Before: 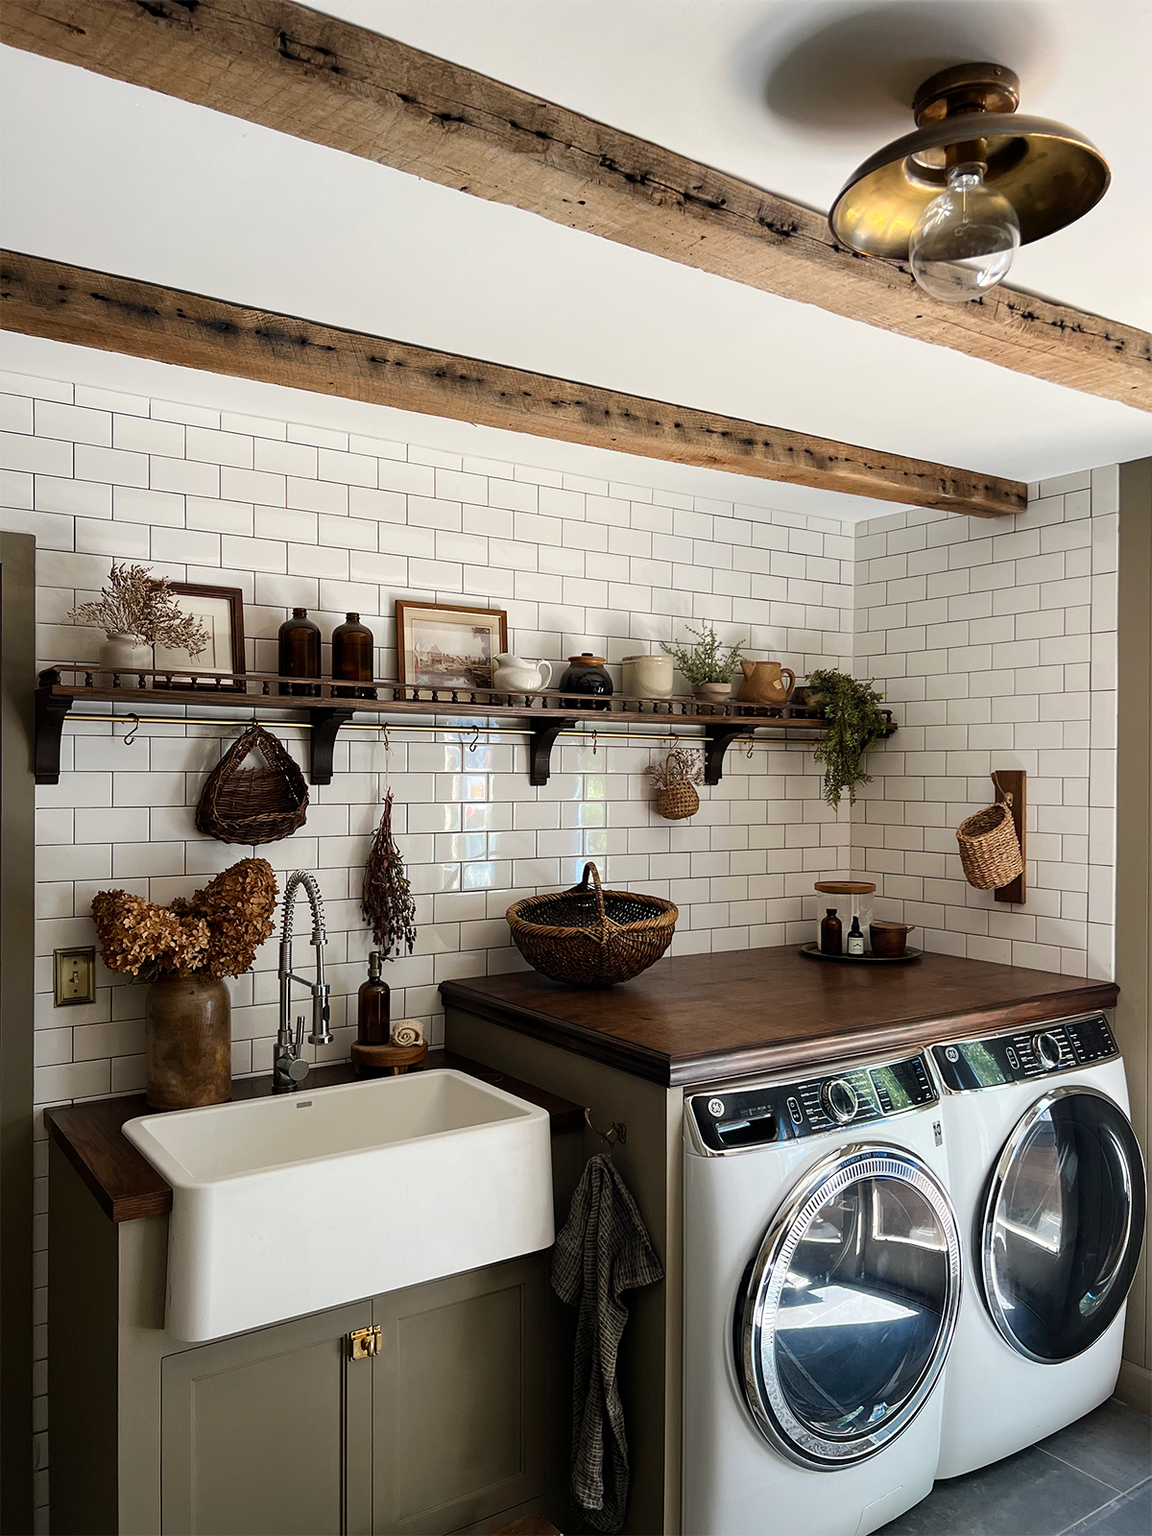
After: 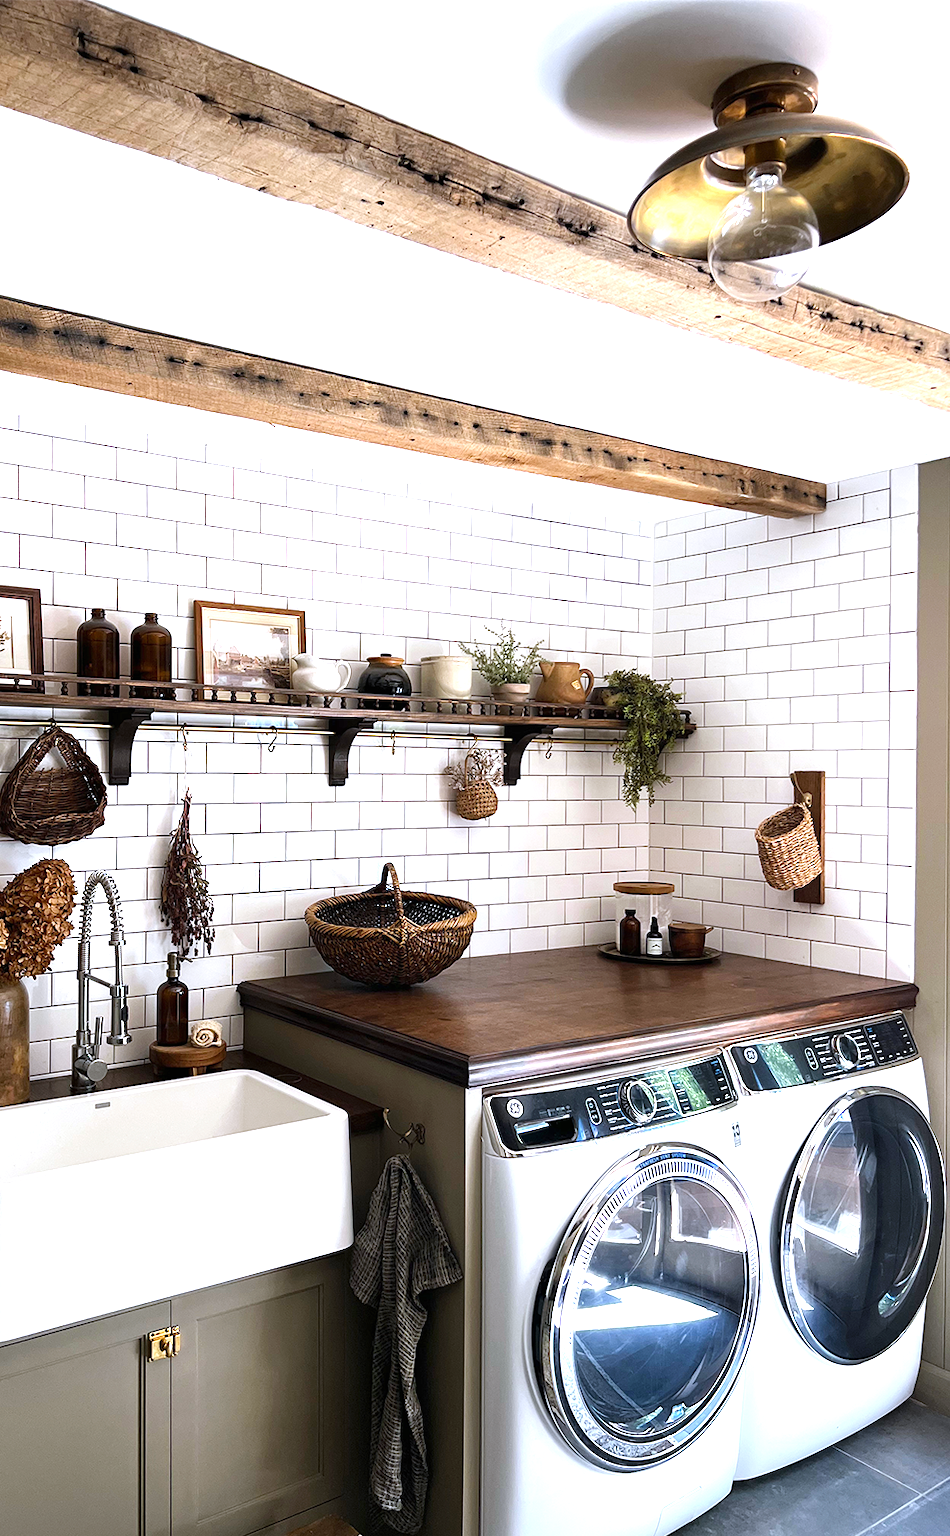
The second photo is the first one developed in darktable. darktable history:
exposure: black level correction 0, exposure 1.173 EV, compensate exposure bias true, compensate highlight preservation false
crop: left 17.582%, bottom 0.031%
white balance: red 0.967, blue 1.119, emerald 0.756
